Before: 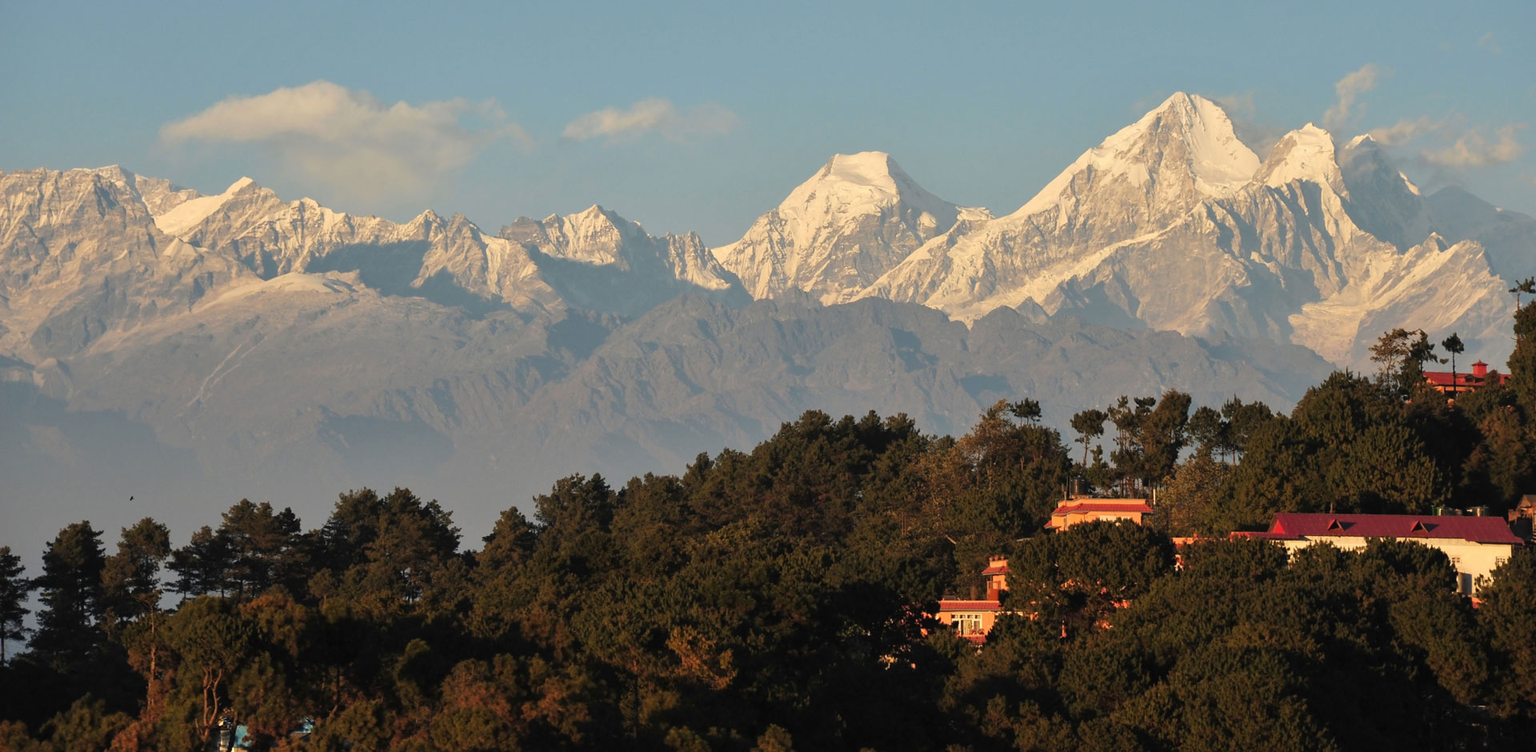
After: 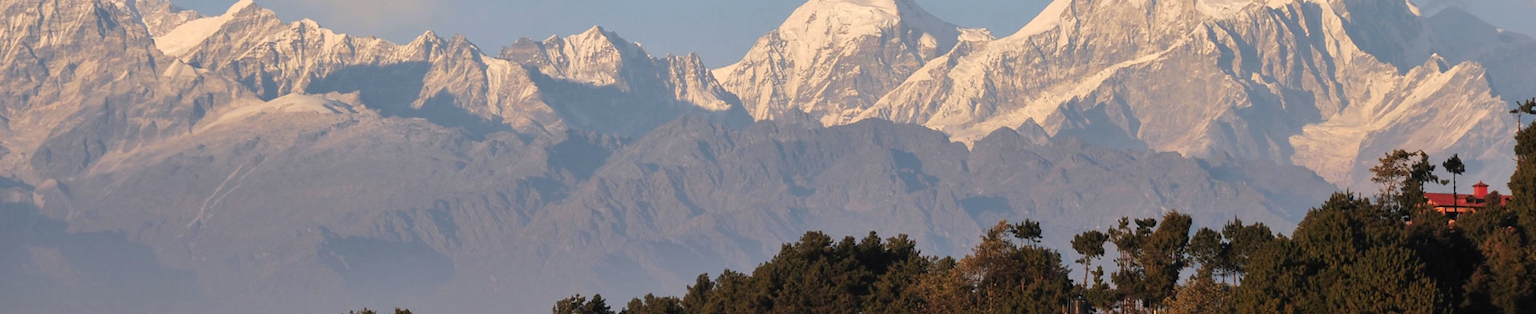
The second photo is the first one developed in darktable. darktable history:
white balance: red 1.004, blue 1.096
crop and rotate: top 23.84%, bottom 34.294%
exposure: black level correction 0.001, compensate highlight preservation false
